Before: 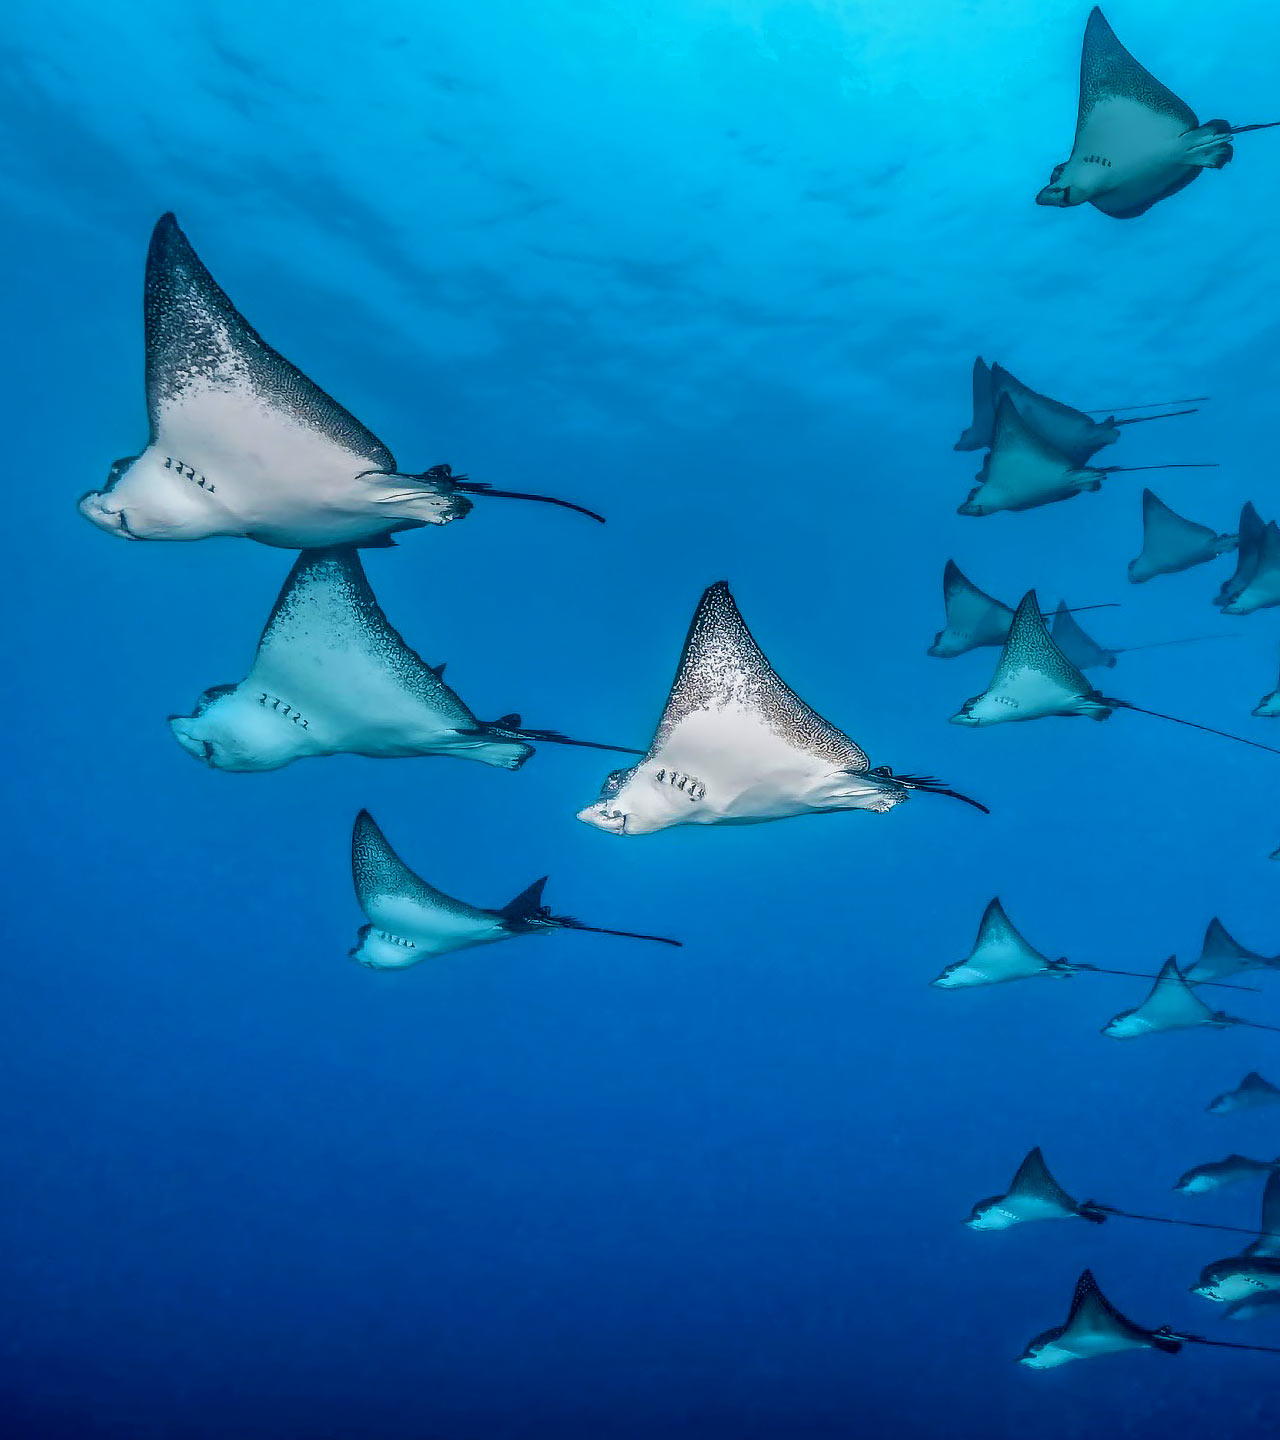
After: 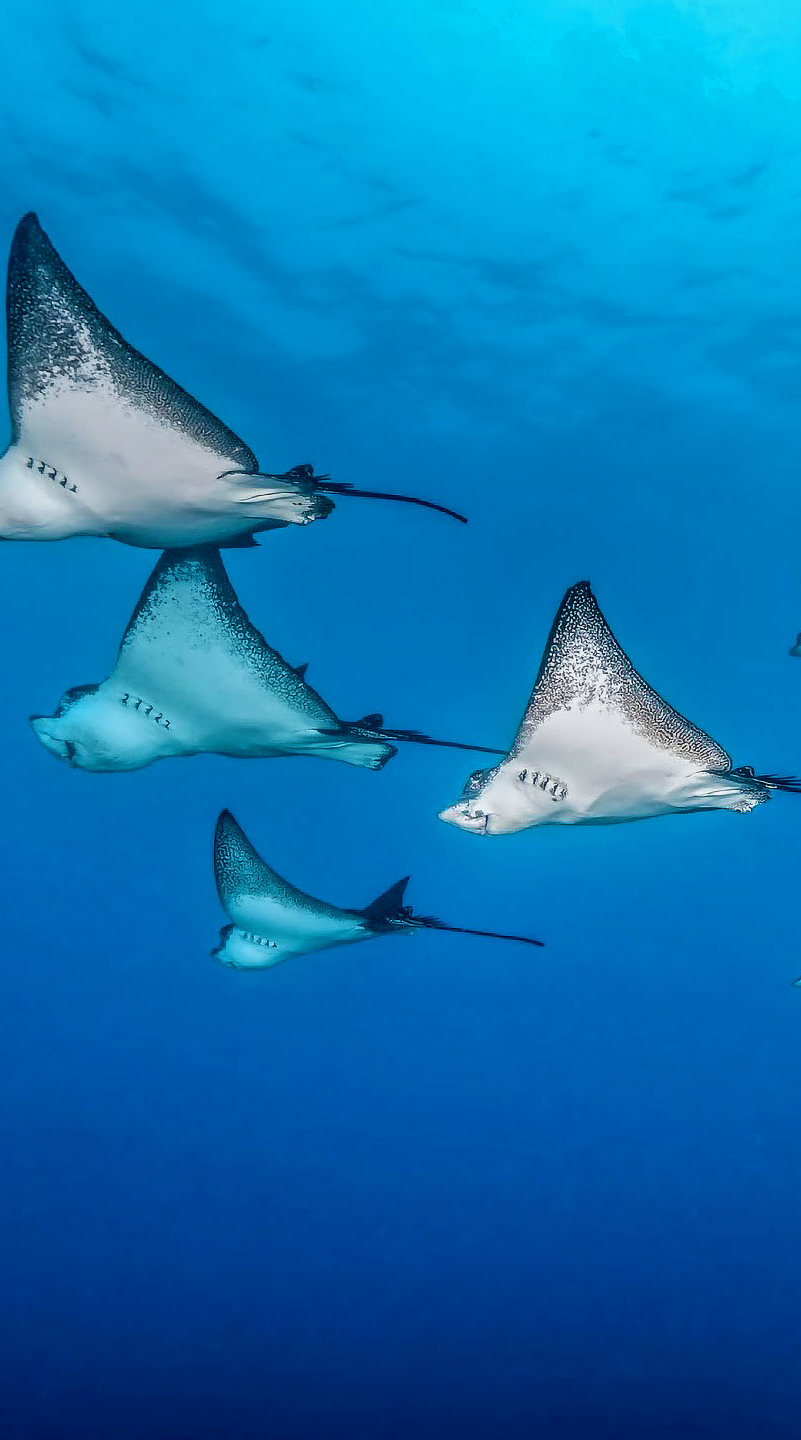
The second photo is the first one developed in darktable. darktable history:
crop: left 10.833%, right 26.54%
